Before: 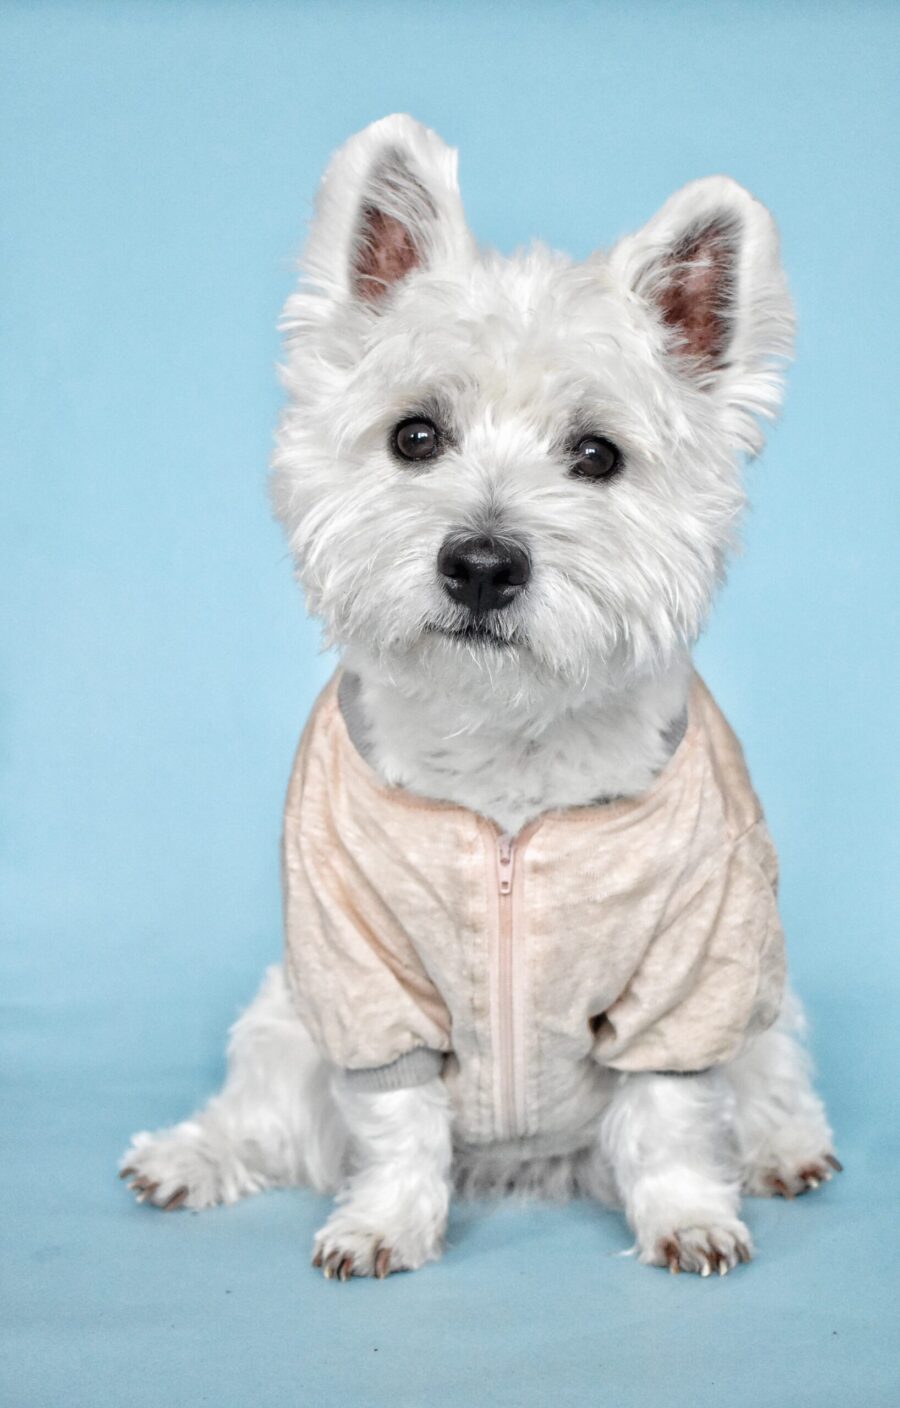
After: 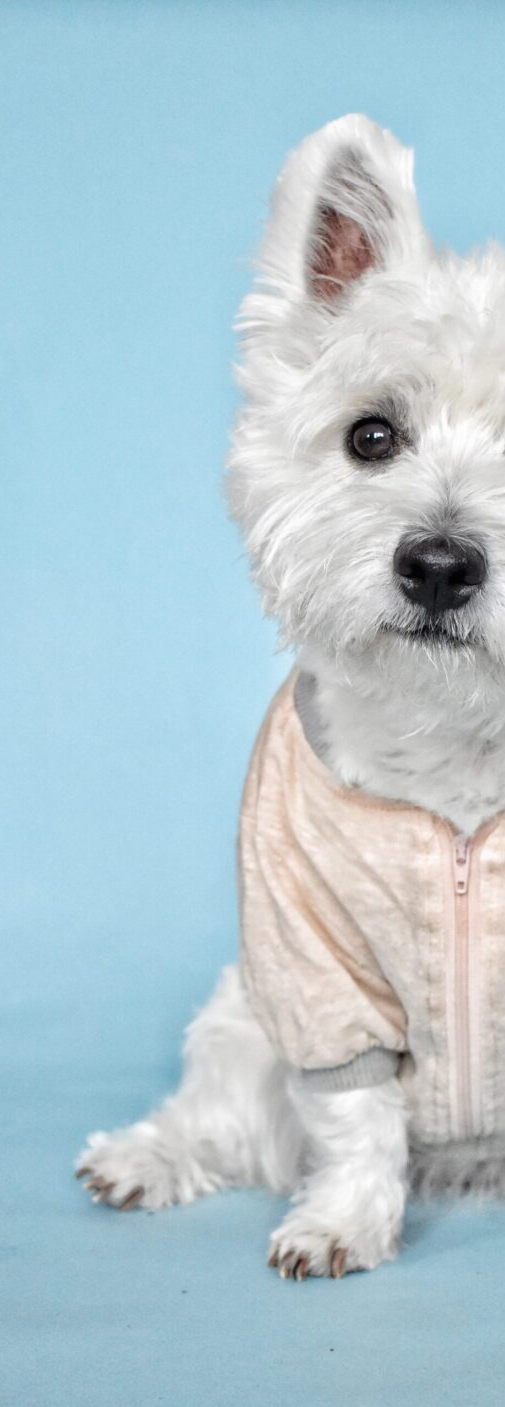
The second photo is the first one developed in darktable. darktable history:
crop: left 4.979%, right 38.881%
